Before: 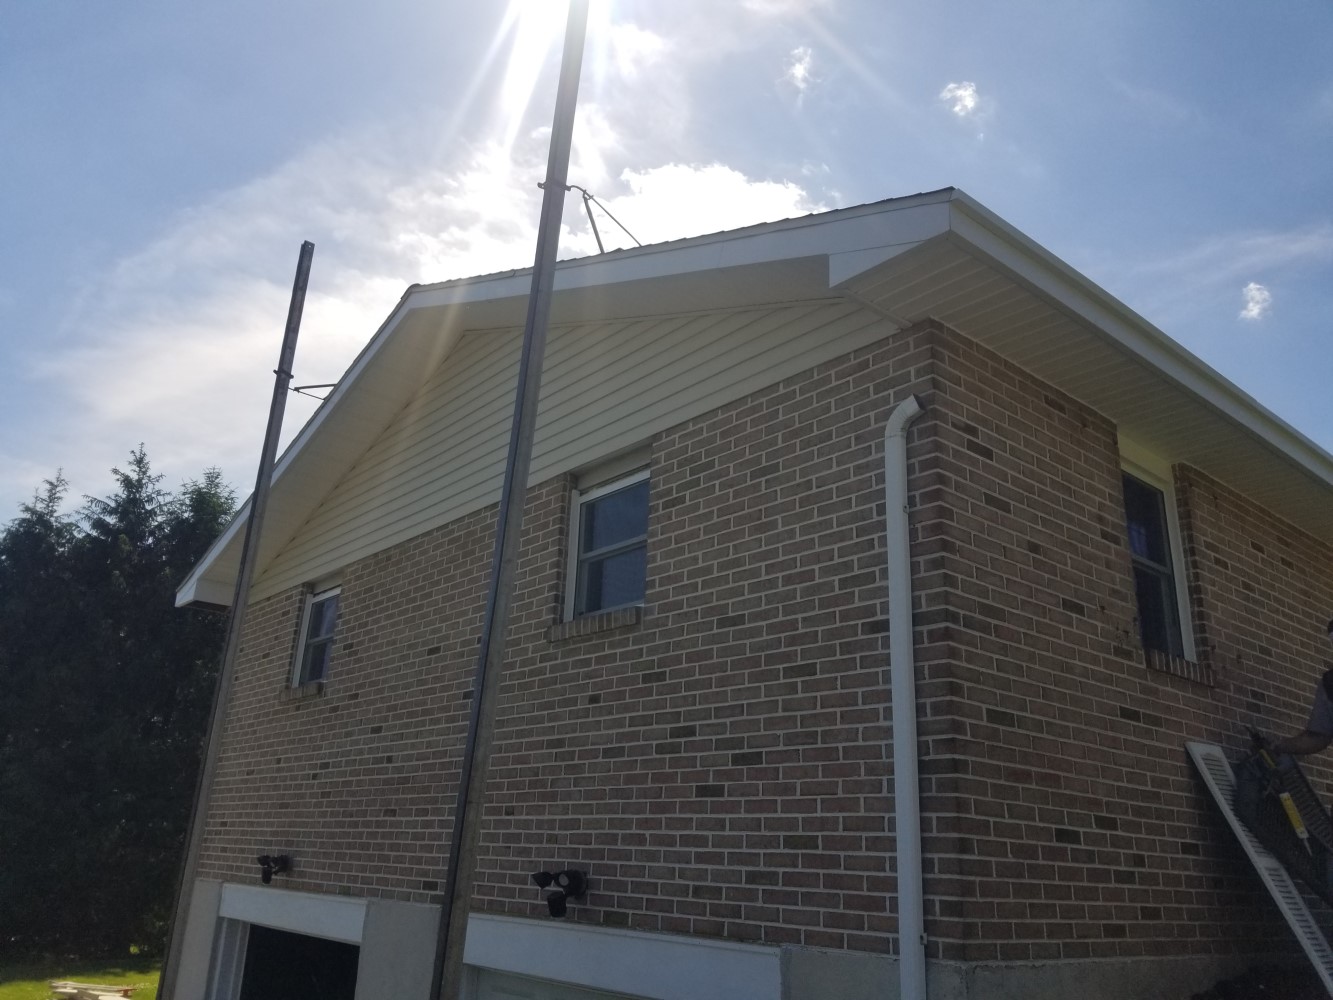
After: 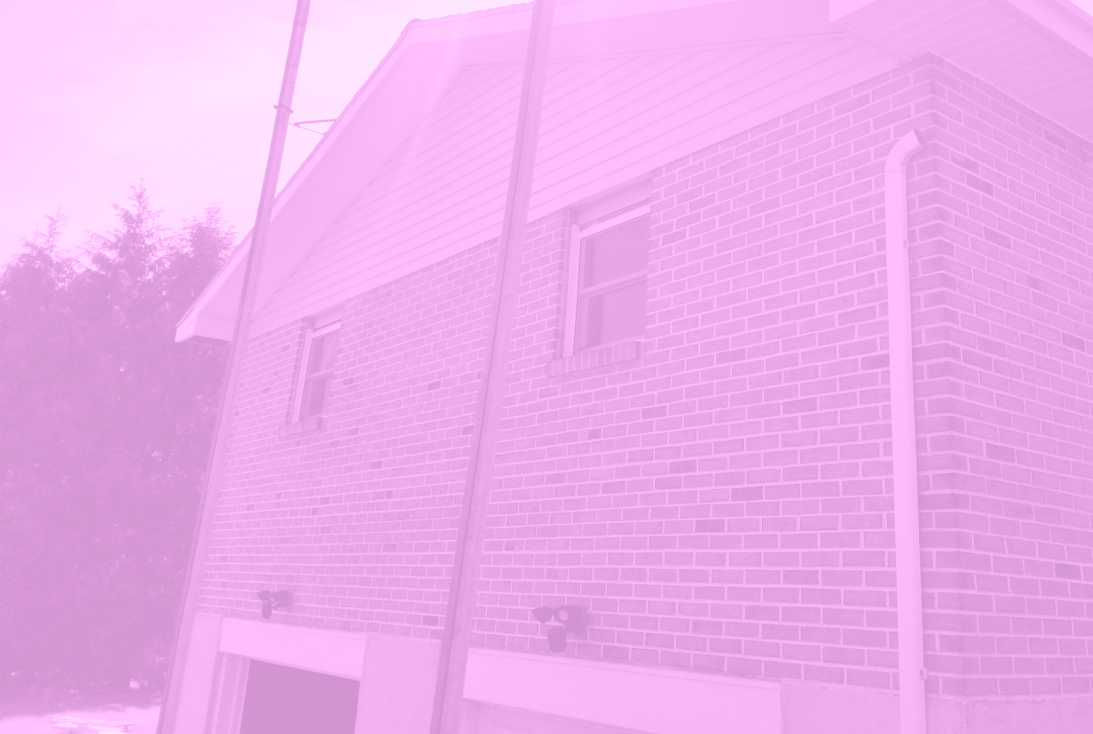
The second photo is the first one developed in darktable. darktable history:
tone curve: curves: ch0 [(0, 0) (0.003, 0.022) (0.011, 0.025) (0.025, 0.025) (0.044, 0.029) (0.069, 0.042) (0.1, 0.068) (0.136, 0.118) (0.177, 0.176) (0.224, 0.233) (0.277, 0.299) (0.335, 0.371) (0.399, 0.448) (0.468, 0.526) (0.543, 0.605) (0.623, 0.684) (0.709, 0.775) (0.801, 0.869) (0.898, 0.957) (1, 1)], preserve colors none
colorize: hue 331.2°, saturation 75%, source mix 30.28%, lightness 70.52%, version 1
crop: top 26.531%, right 17.959%
